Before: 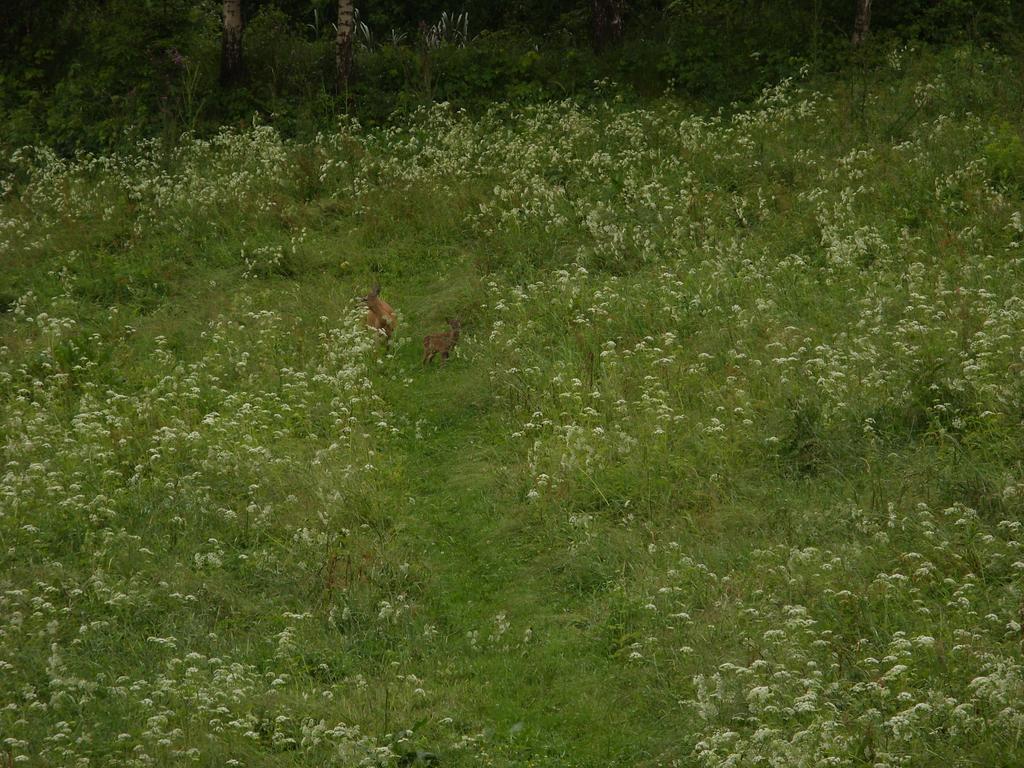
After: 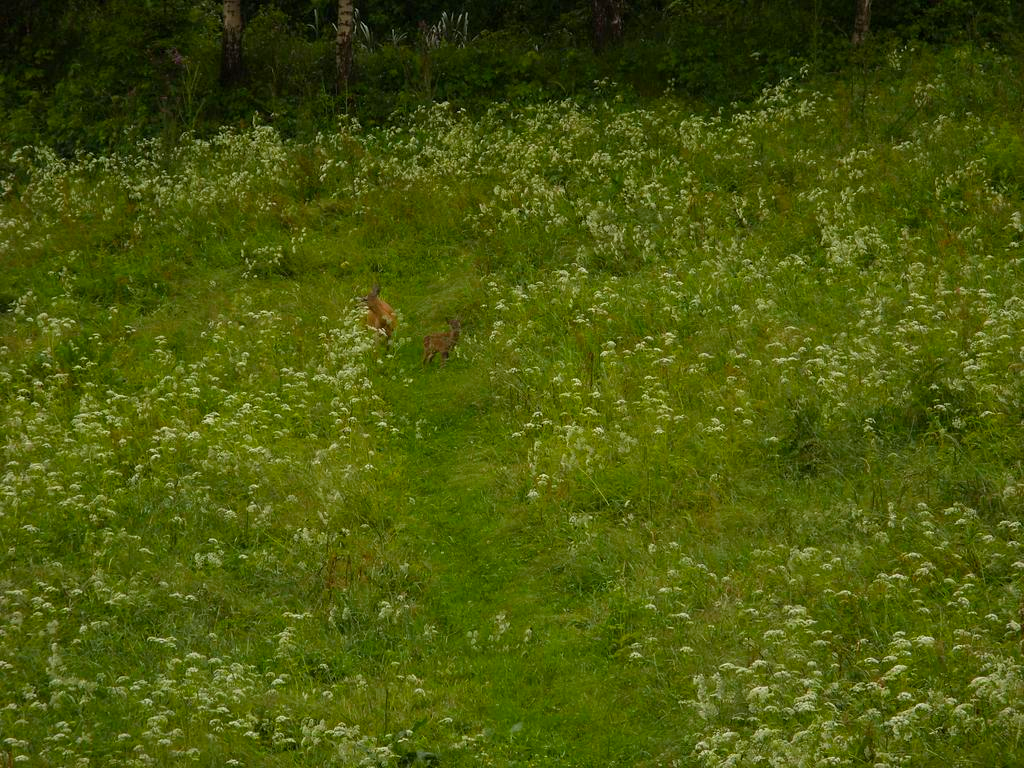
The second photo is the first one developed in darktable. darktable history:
color balance rgb: perceptual saturation grading › global saturation 20%, global vibrance 20%
exposure: black level correction 0.001, exposure 0.191 EV, compensate highlight preservation false
